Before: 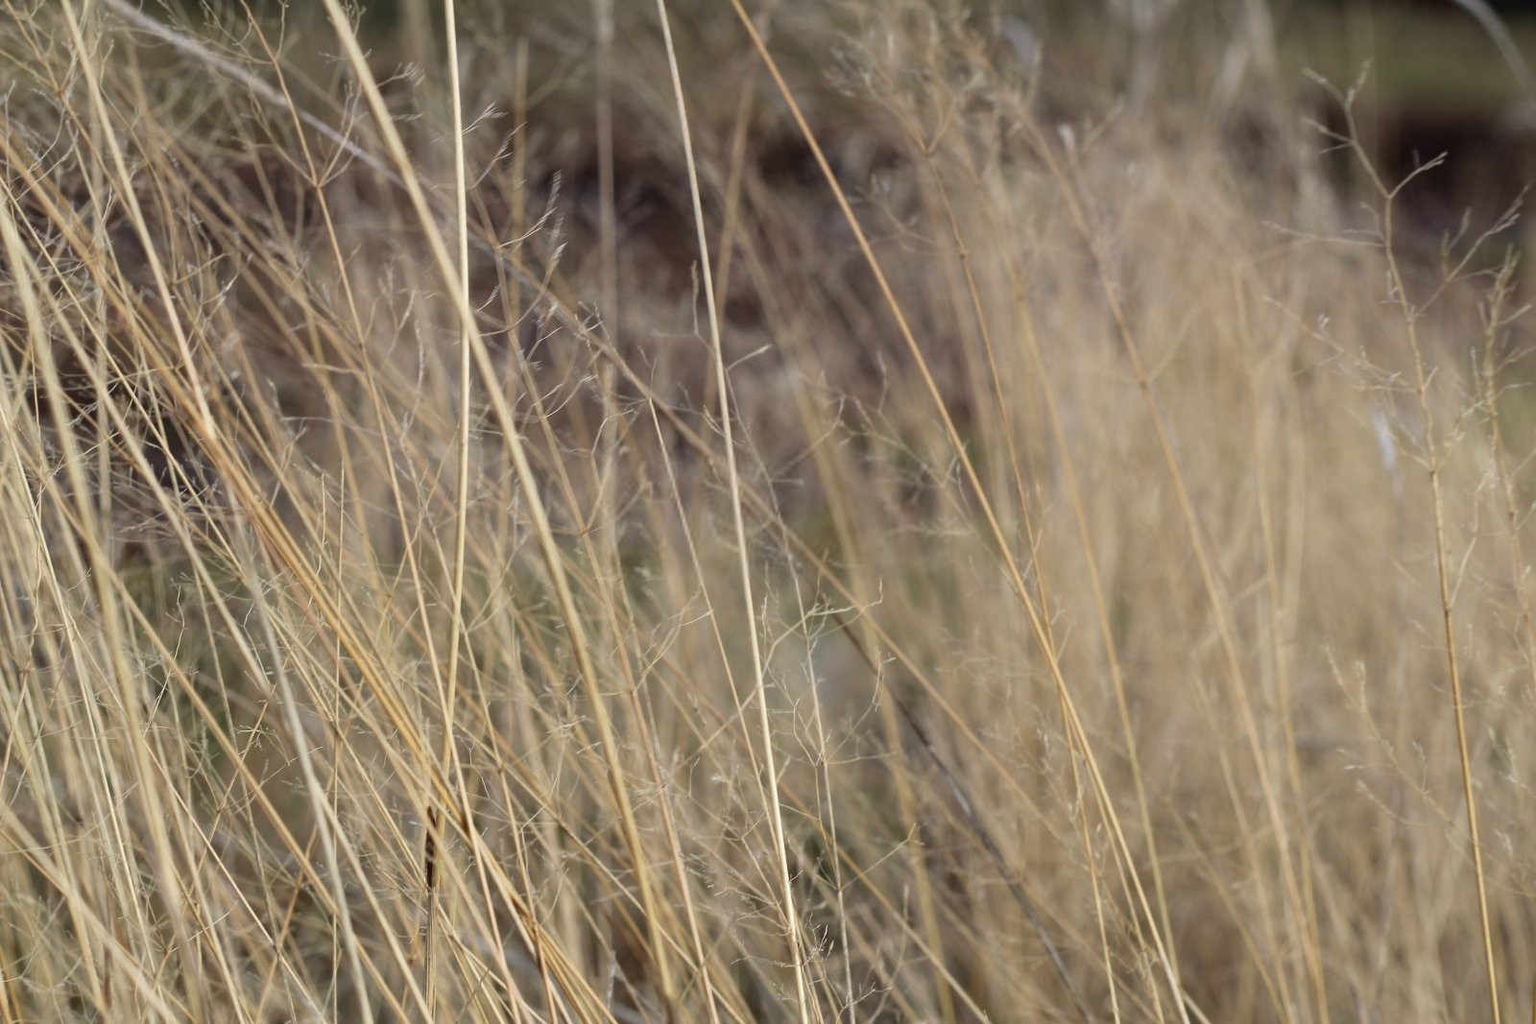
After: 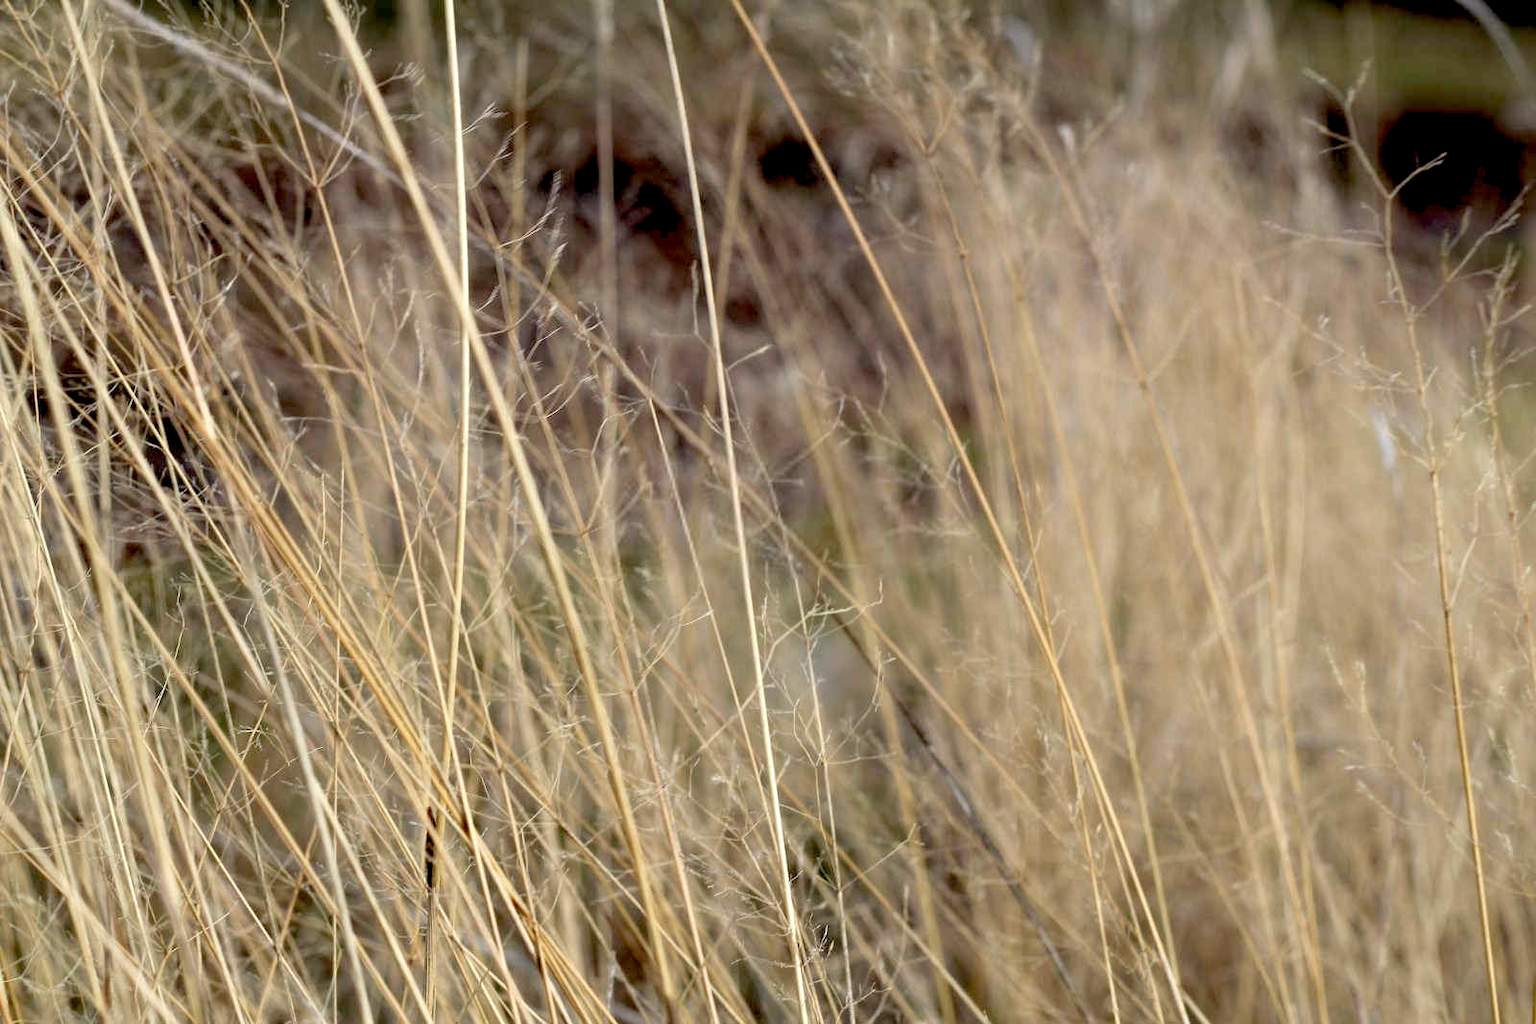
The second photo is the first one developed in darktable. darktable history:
levels: white 99.91%, levels [0, 0.476, 0.951]
exposure: black level correction 0.027, exposure 0.182 EV, compensate exposure bias true, compensate highlight preservation false
